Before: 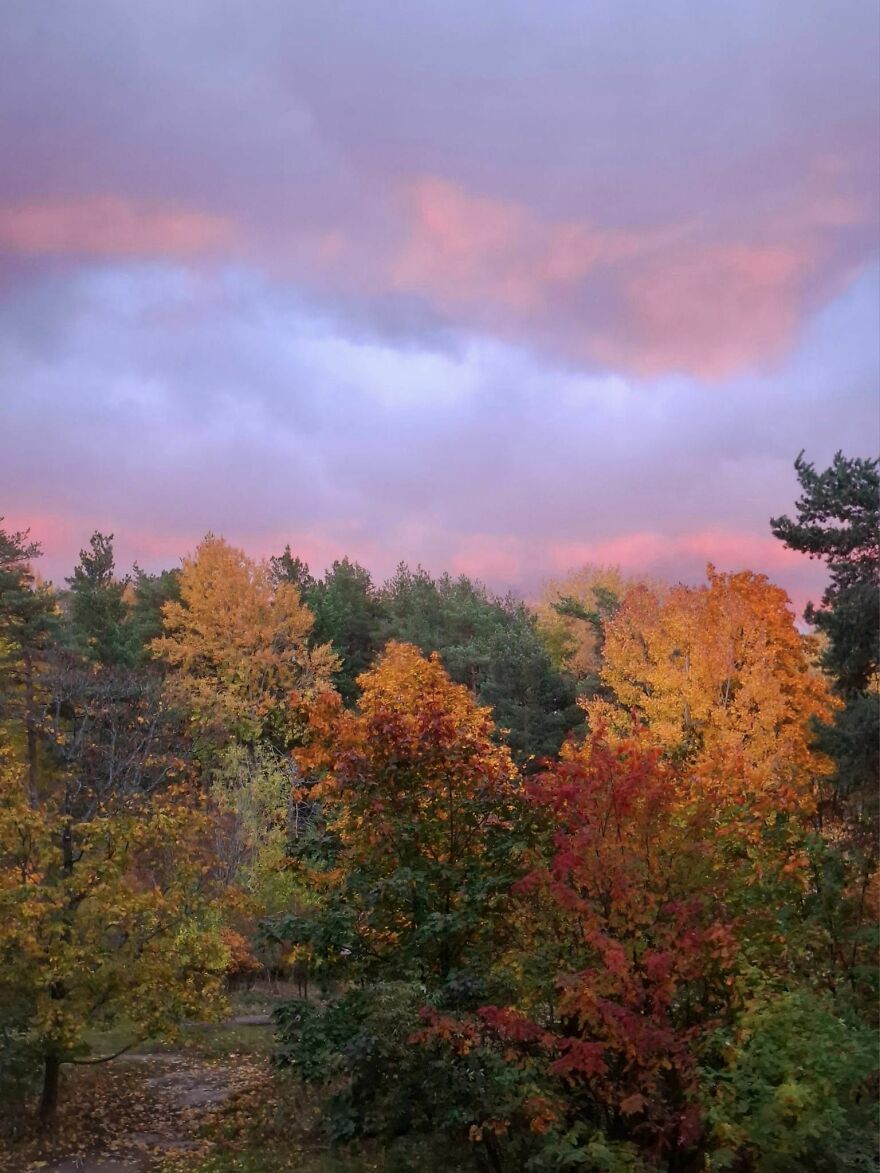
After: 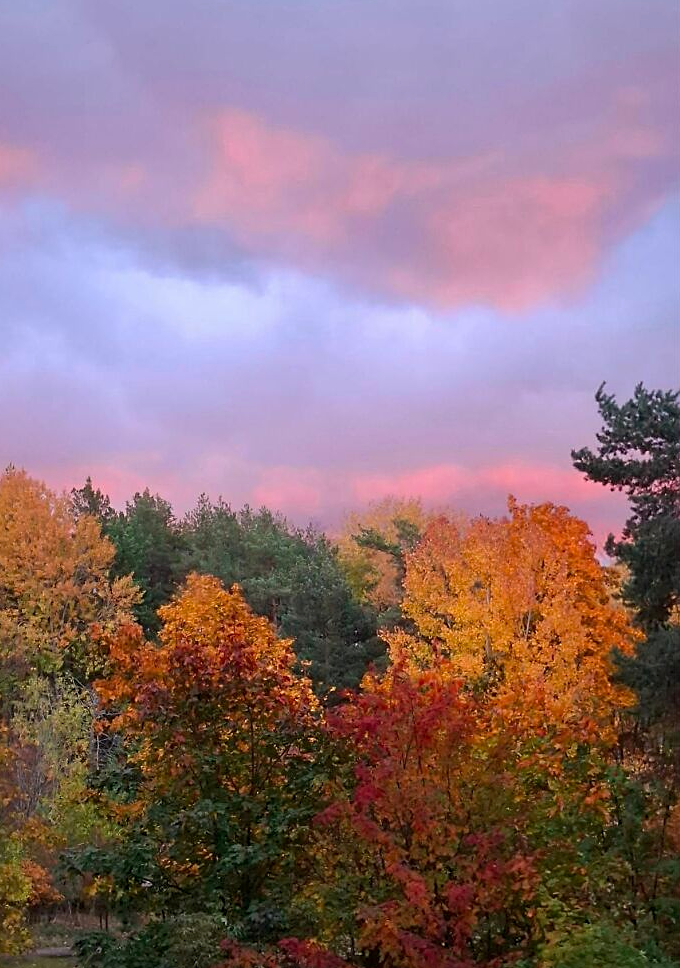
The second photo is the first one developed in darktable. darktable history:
crop: left 22.687%, top 5.828%, bottom 11.608%
sharpen: on, module defaults
